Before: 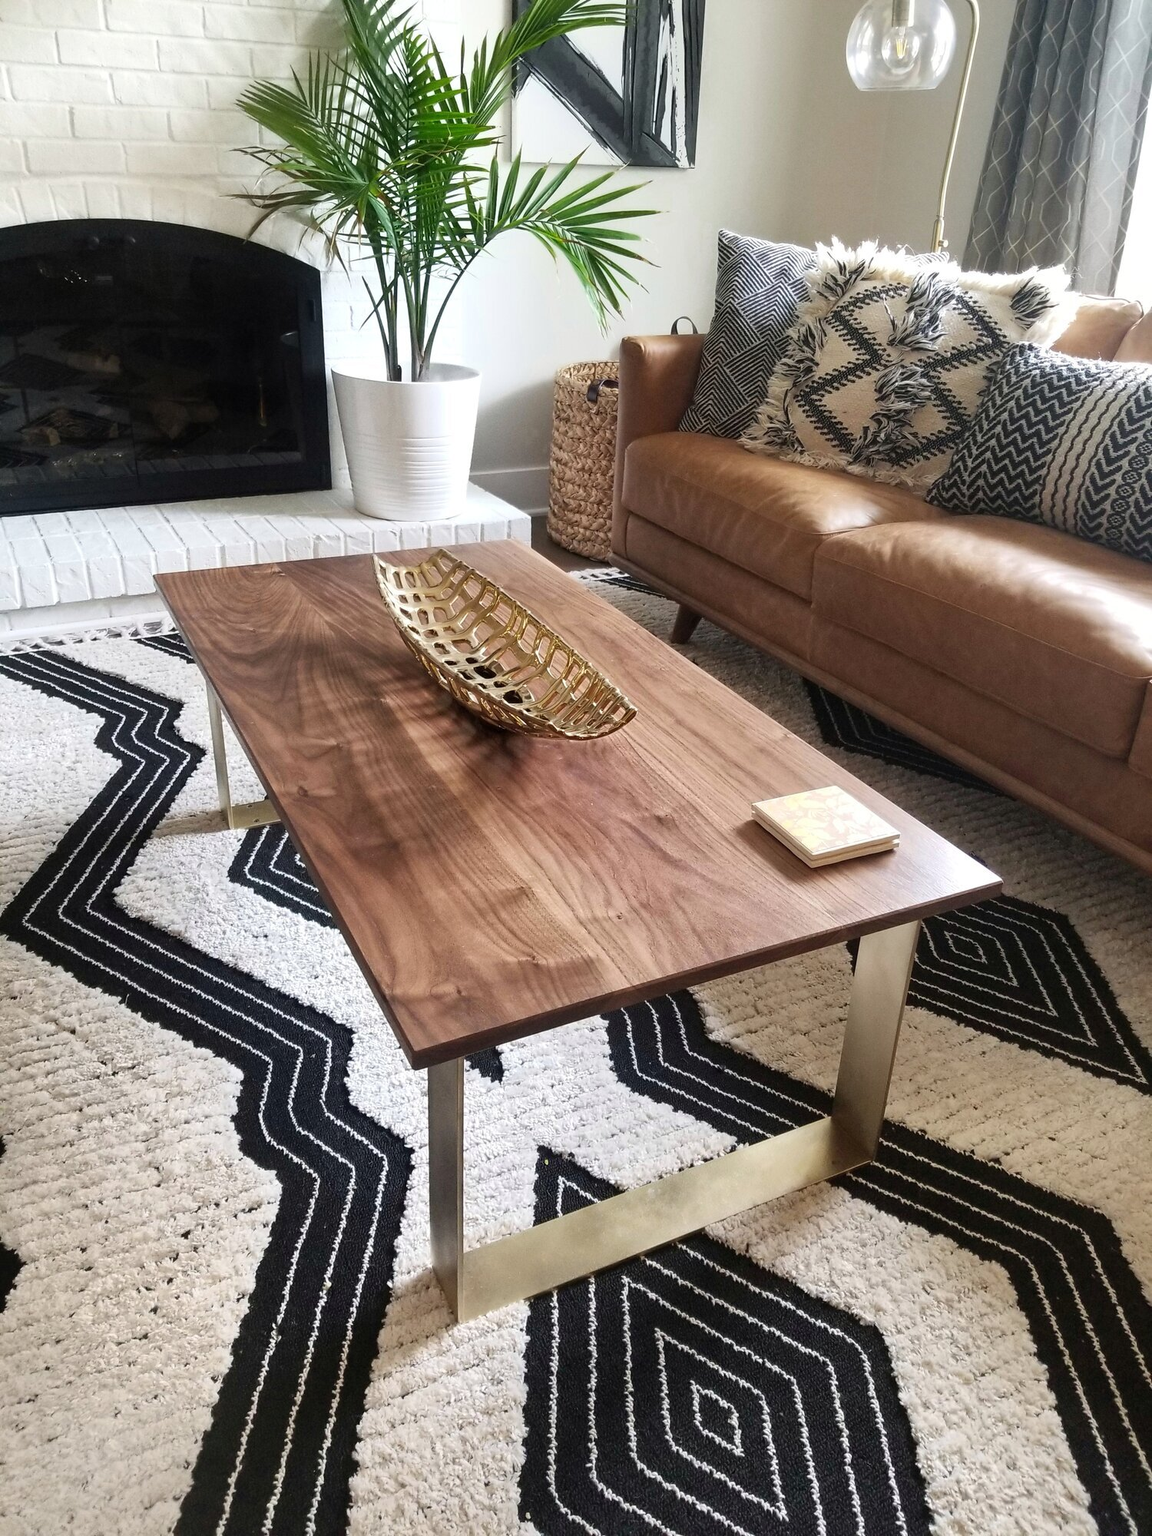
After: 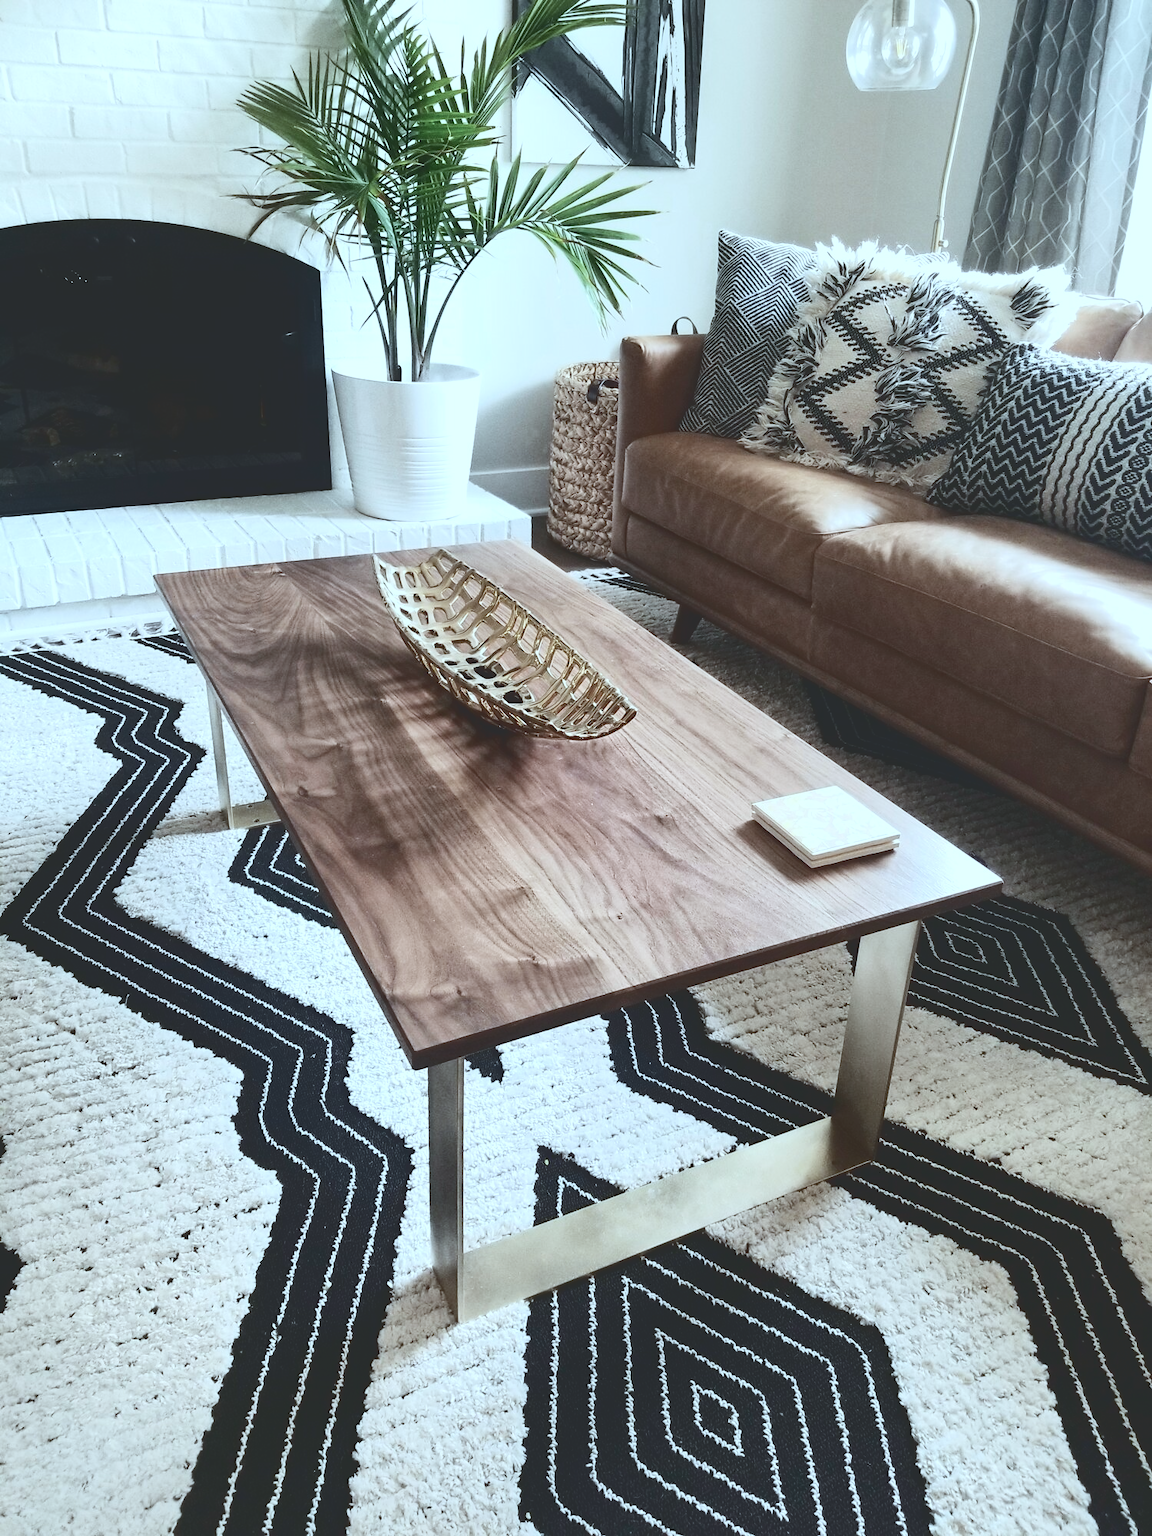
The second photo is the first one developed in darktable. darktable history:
color correction: highlights a* -12.48, highlights b* -17.55, saturation 0.697
tone curve: curves: ch0 [(0, 0) (0.003, 0.172) (0.011, 0.177) (0.025, 0.177) (0.044, 0.177) (0.069, 0.178) (0.1, 0.181) (0.136, 0.19) (0.177, 0.208) (0.224, 0.226) (0.277, 0.274) (0.335, 0.338) (0.399, 0.43) (0.468, 0.535) (0.543, 0.635) (0.623, 0.726) (0.709, 0.815) (0.801, 0.882) (0.898, 0.936) (1, 1)], color space Lab, independent channels, preserve colors none
